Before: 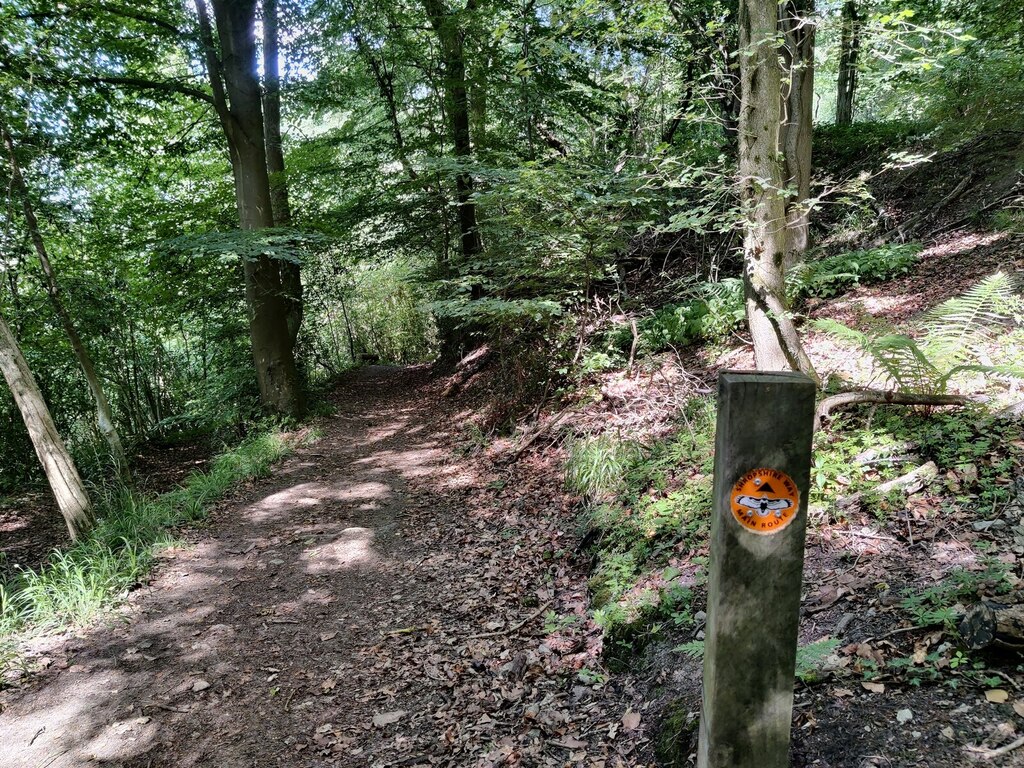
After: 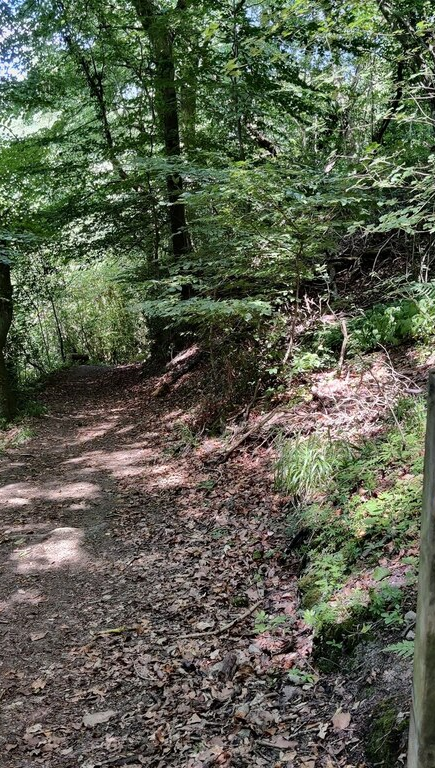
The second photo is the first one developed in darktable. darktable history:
crop: left 28.371%, right 29.082%
